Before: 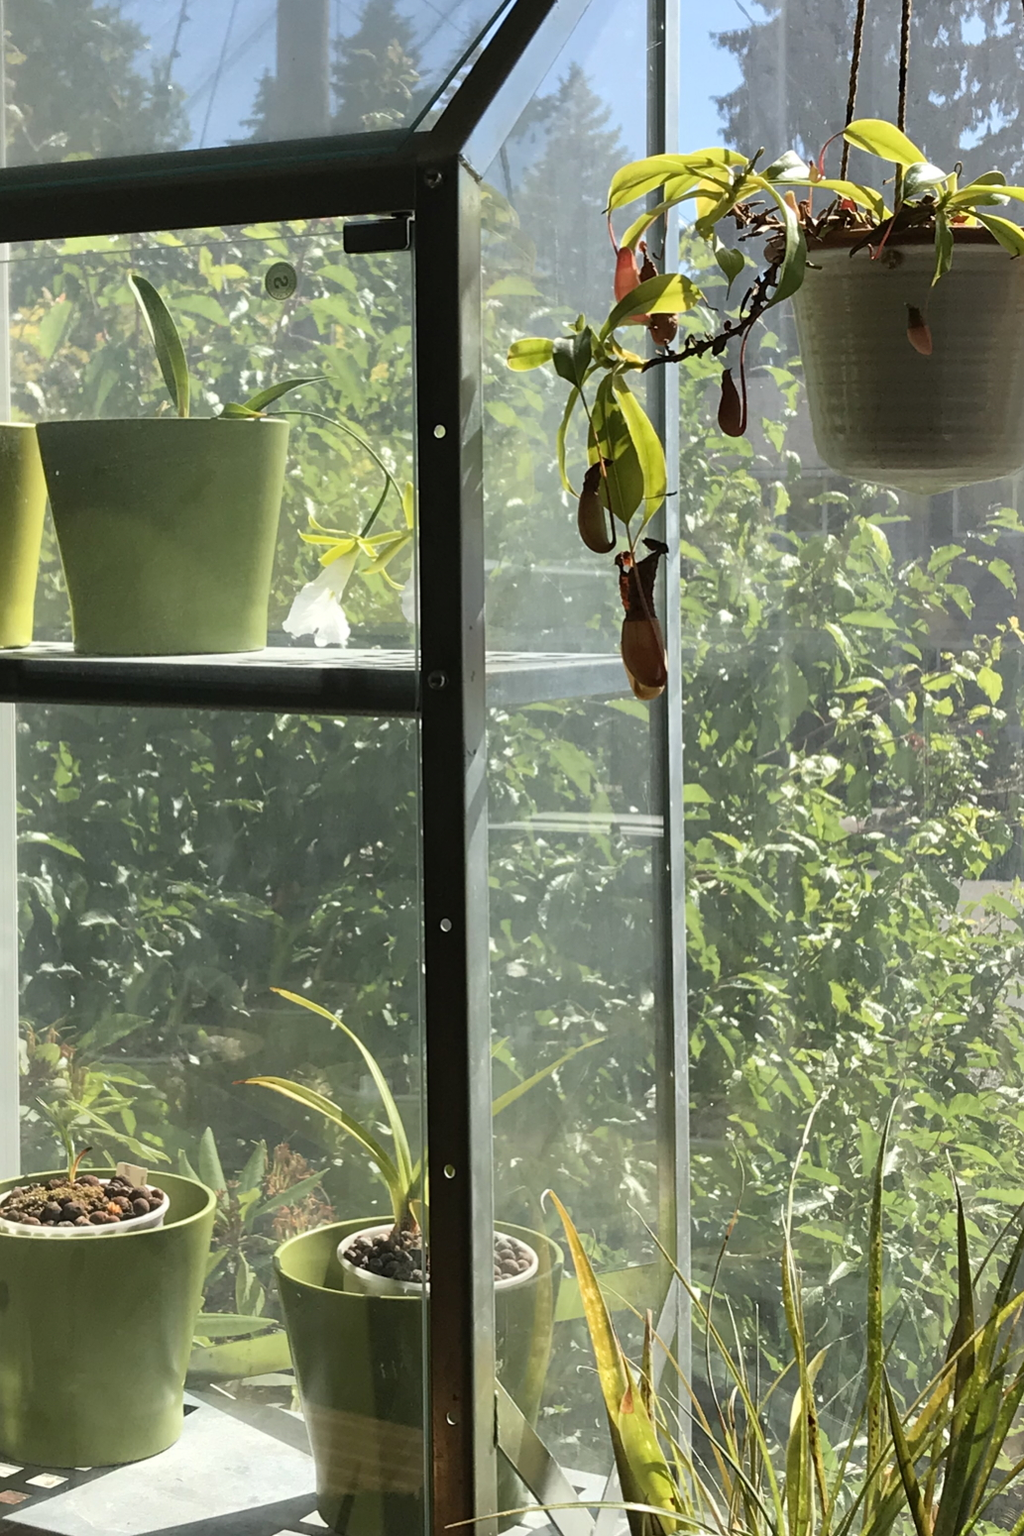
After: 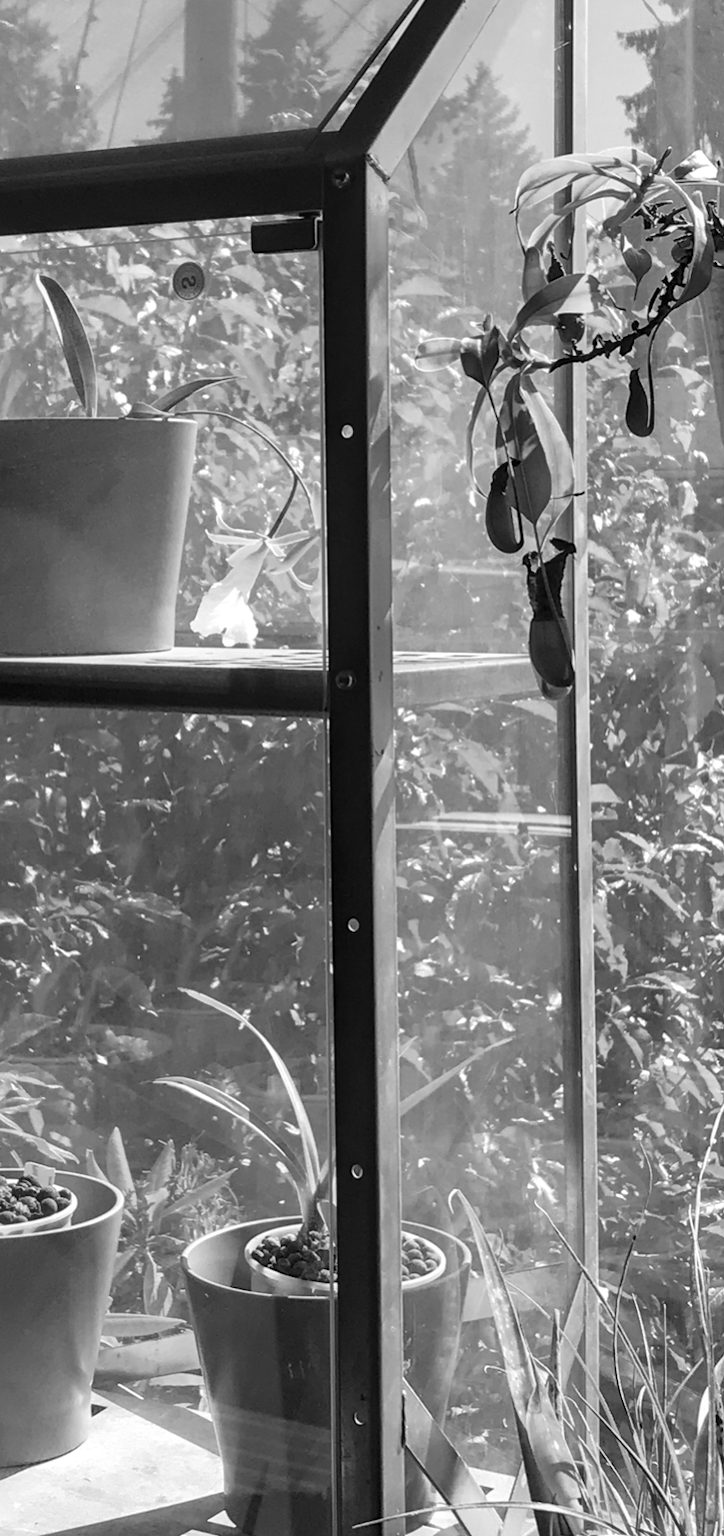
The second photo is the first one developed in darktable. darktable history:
crop and rotate: left 9.061%, right 20.142%
local contrast: on, module defaults
monochrome: on, module defaults
